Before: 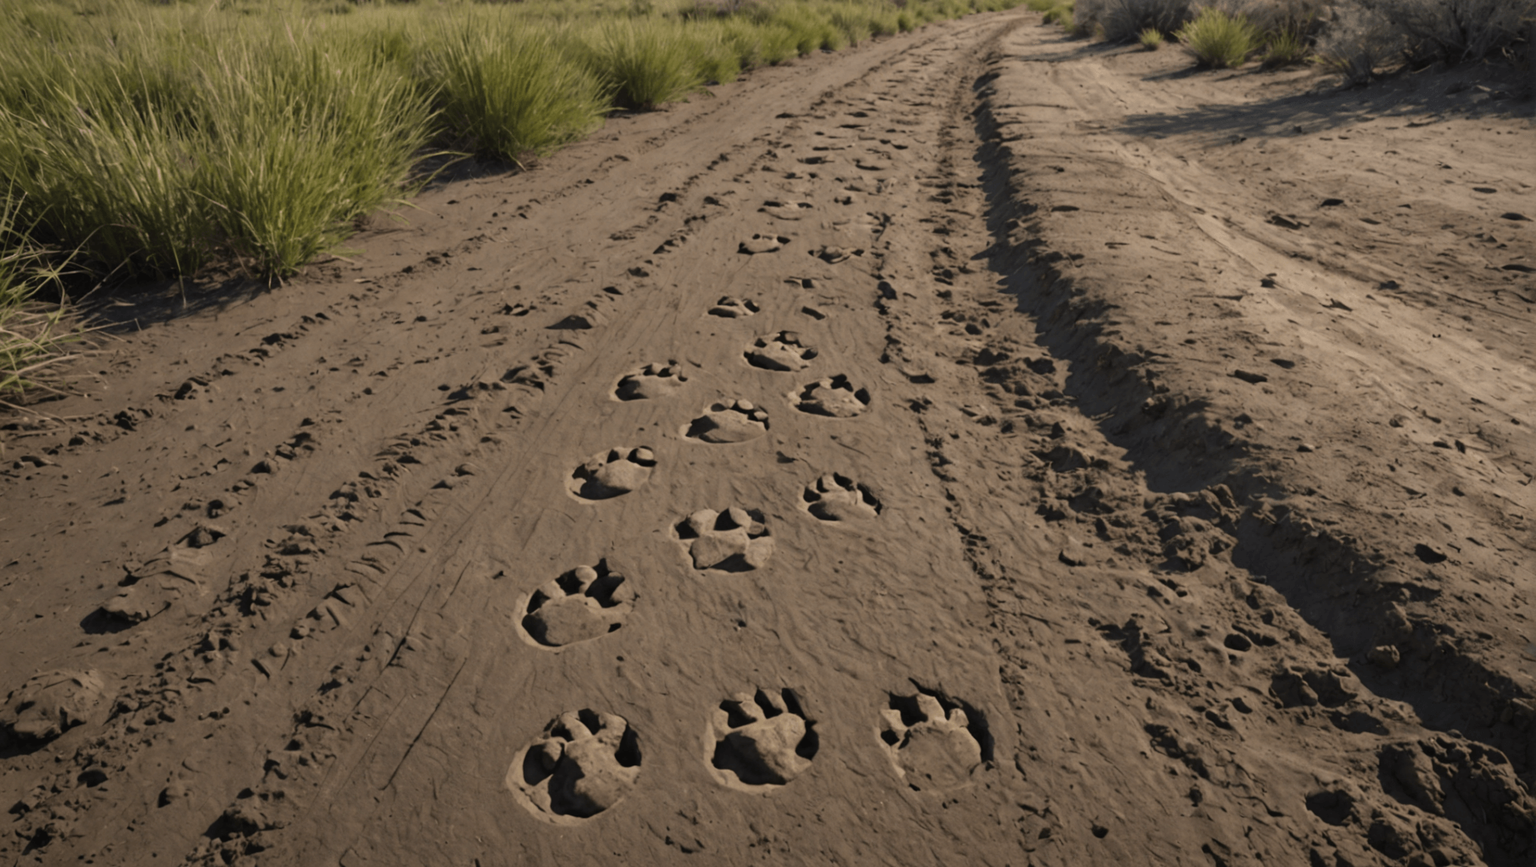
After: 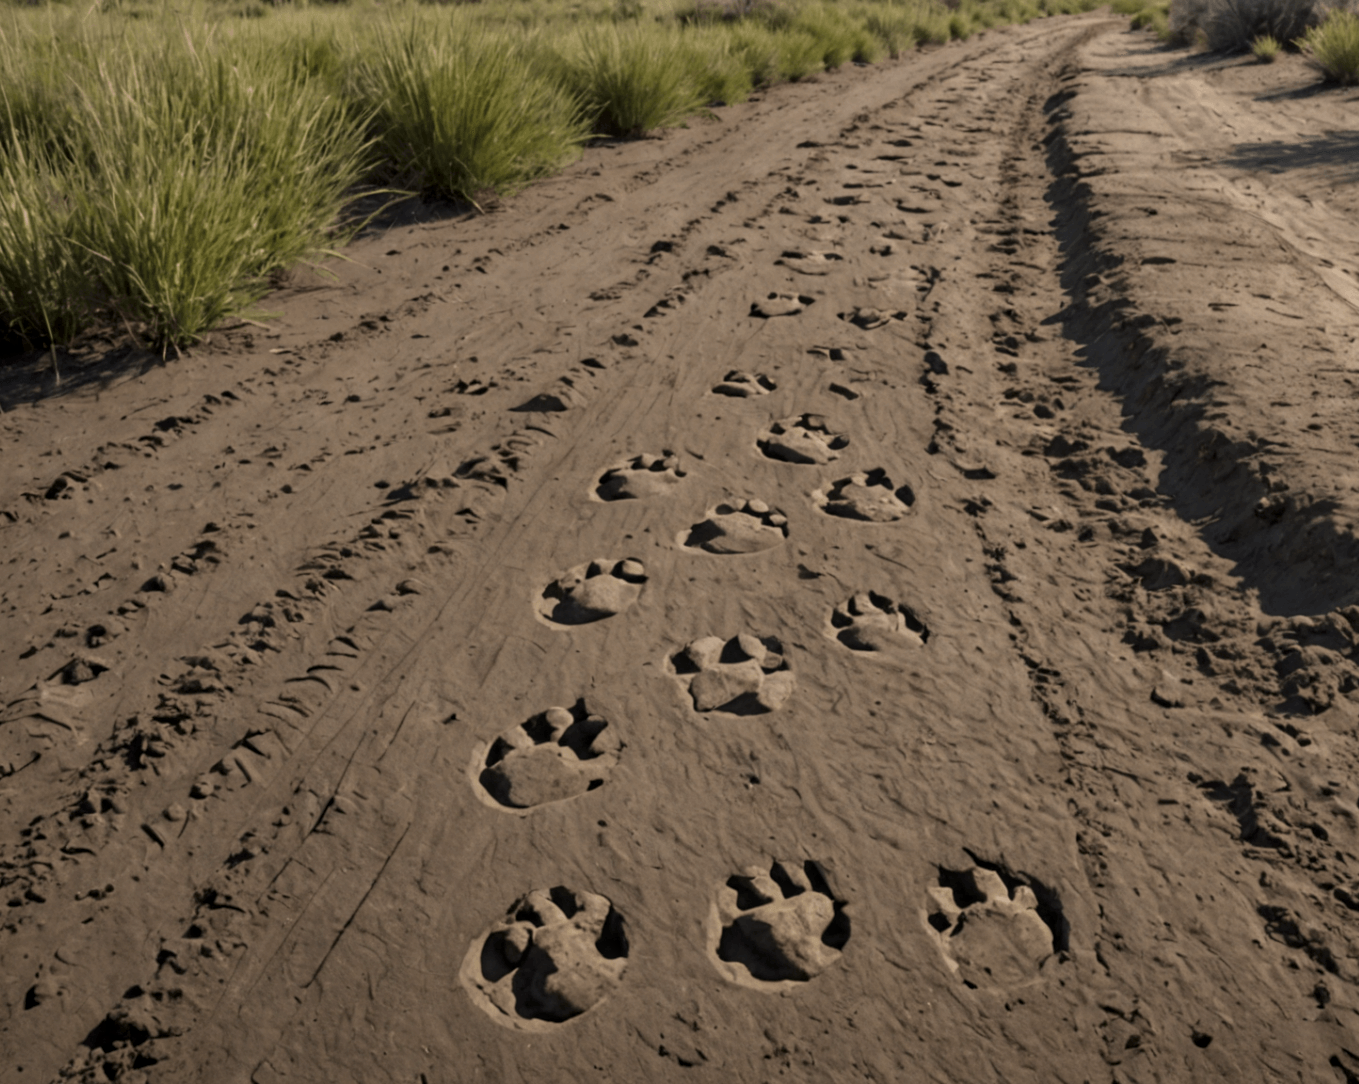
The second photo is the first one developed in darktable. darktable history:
local contrast: on, module defaults
crop and rotate: left 9.061%, right 20.142%
